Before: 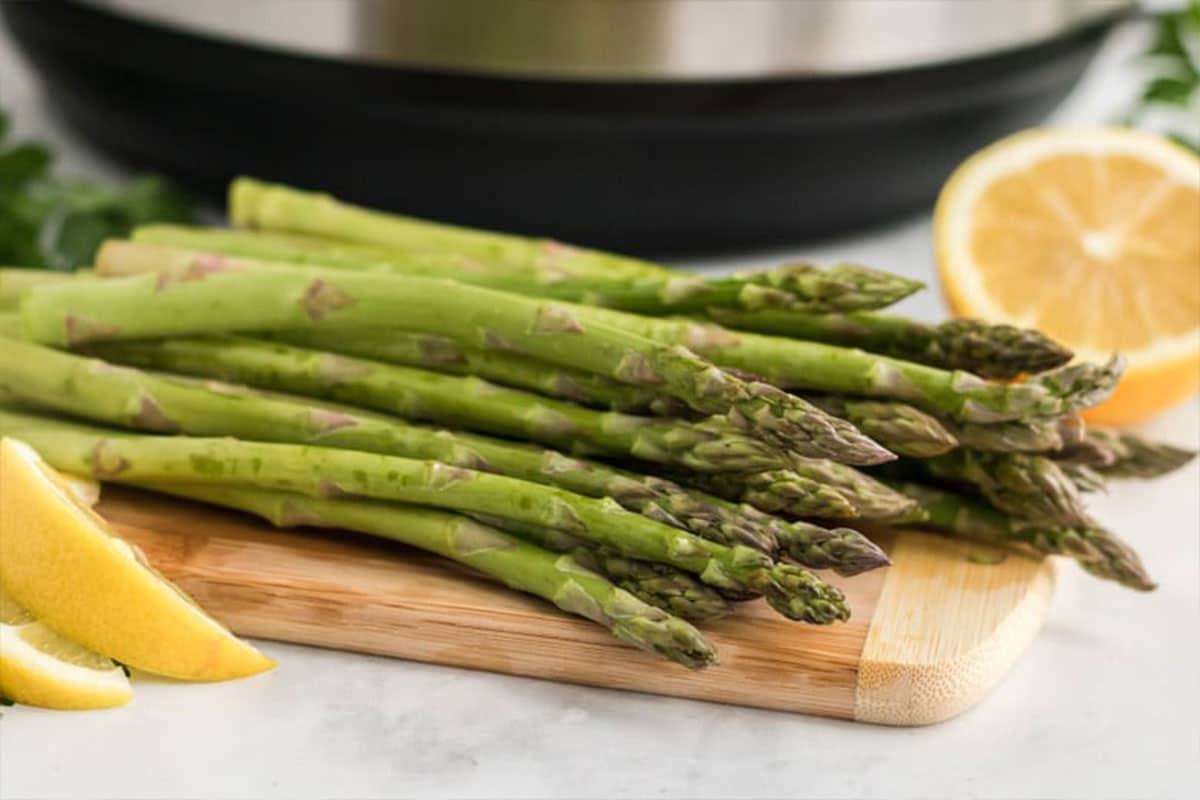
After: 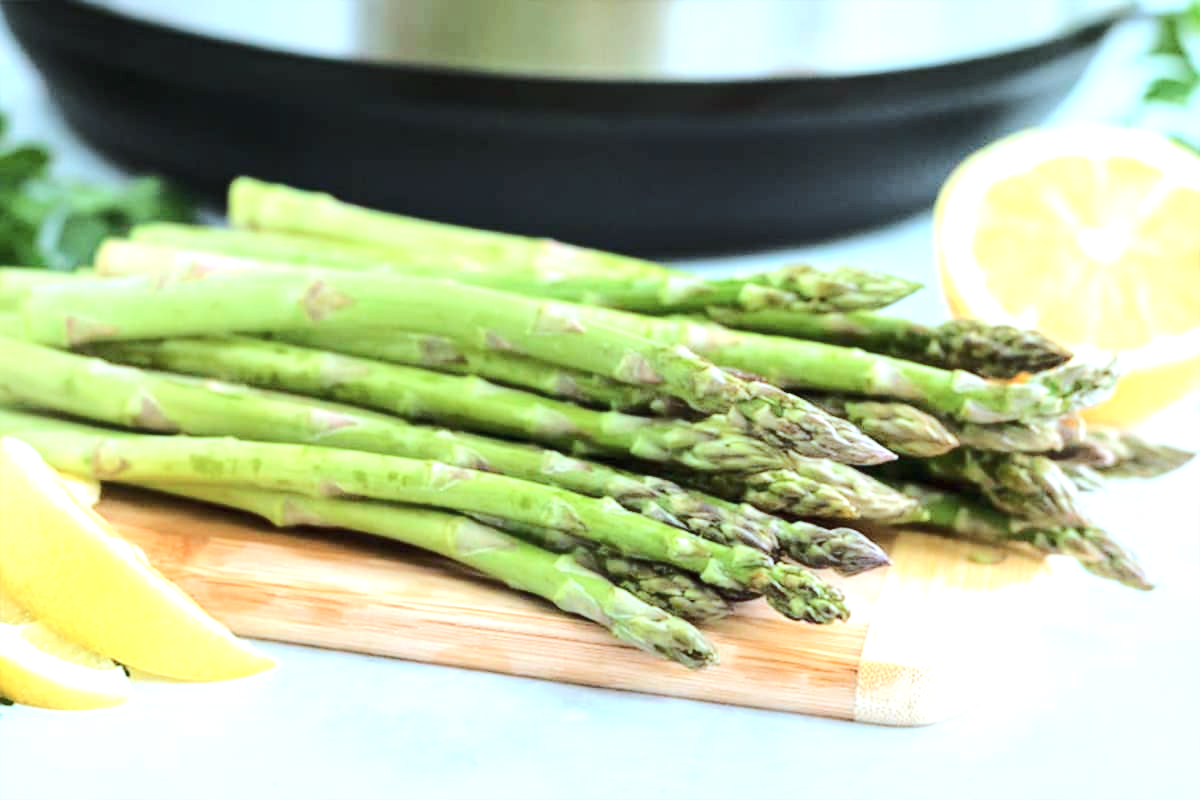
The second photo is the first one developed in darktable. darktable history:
rgb curve: curves: ch0 [(0, 0) (0.284, 0.292) (0.505, 0.644) (1, 1)], compensate middle gray true
color correction: highlights a* -10.69, highlights b* -19.19
white balance: red 0.967, blue 1.049
exposure: black level correction 0, exposure 1.2 EV, compensate exposure bias true, compensate highlight preservation false
